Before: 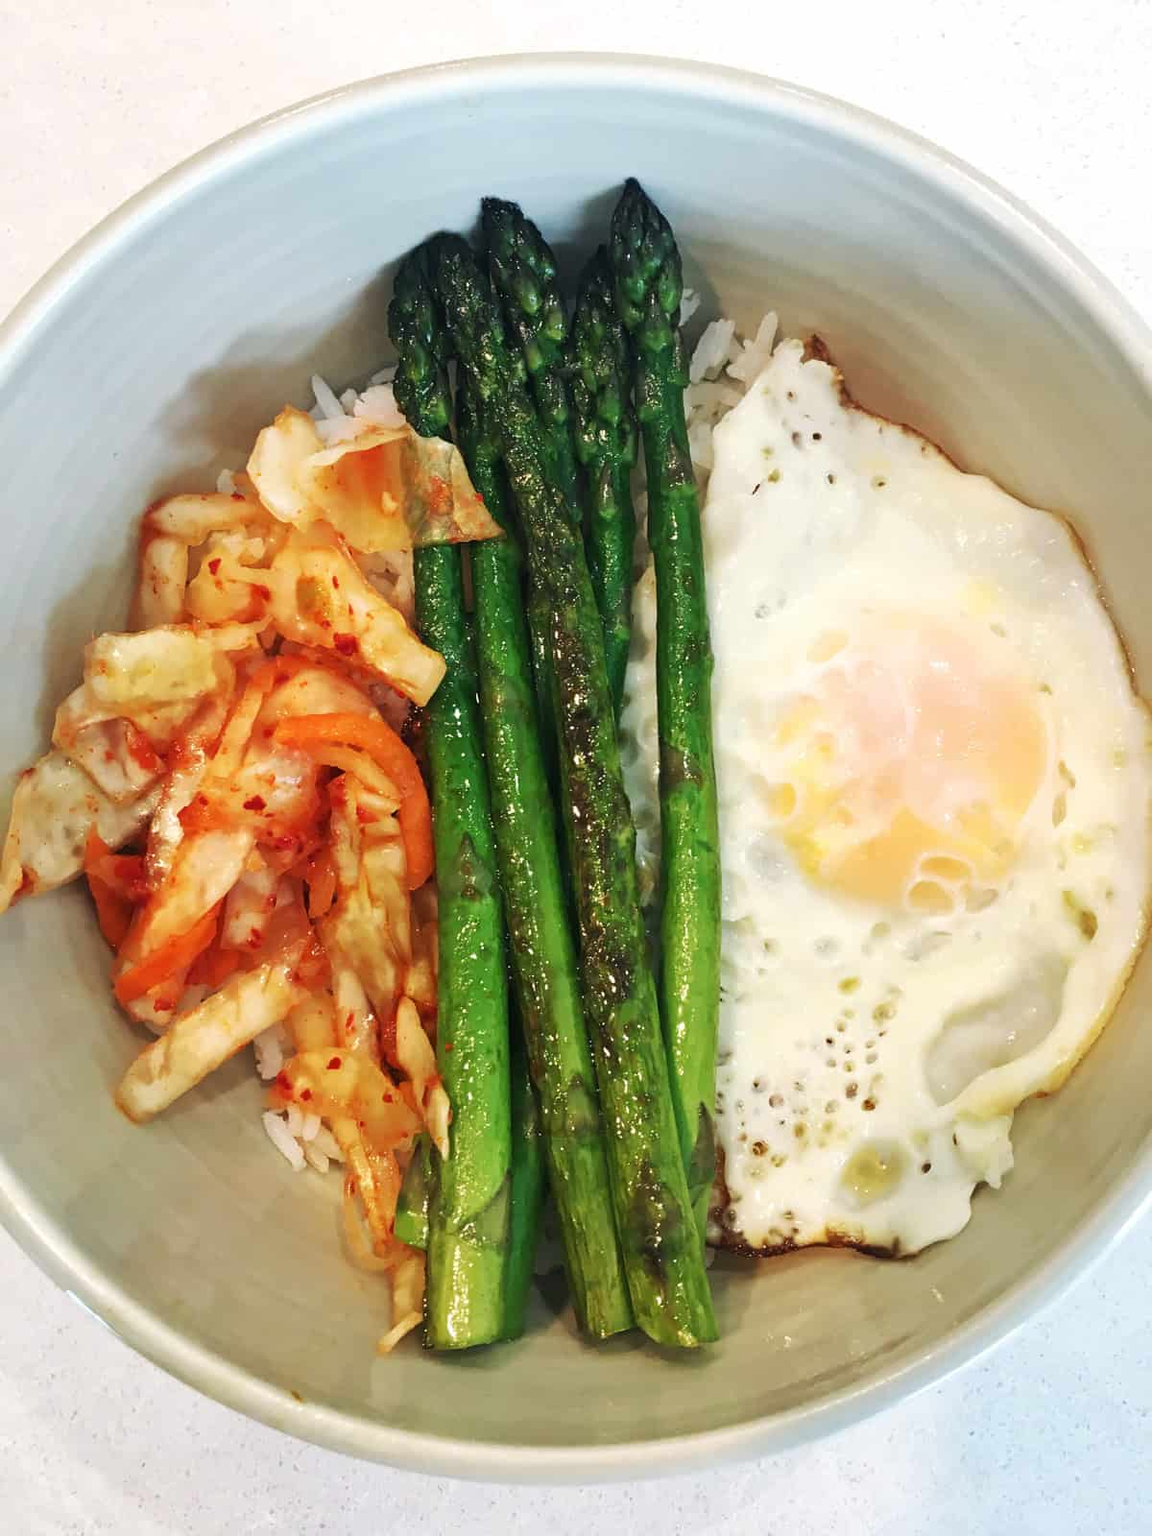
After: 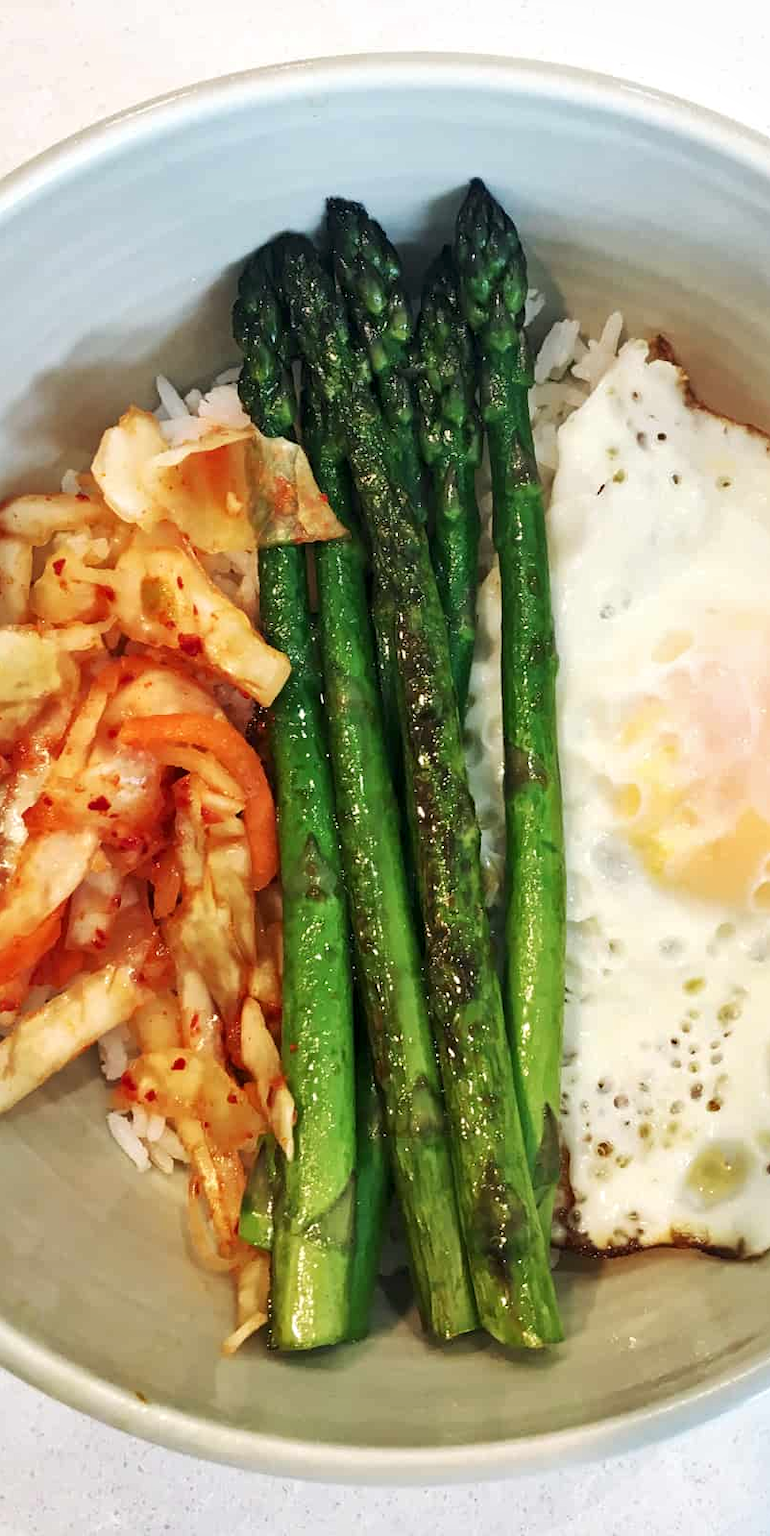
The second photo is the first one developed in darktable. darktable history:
local contrast: mode bilateral grid, contrast 24, coarseness 50, detail 122%, midtone range 0.2
crop and rotate: left 13.561%, right 19.556%
exposure: exposure -0.03 EV, compensate highlight preservation false
